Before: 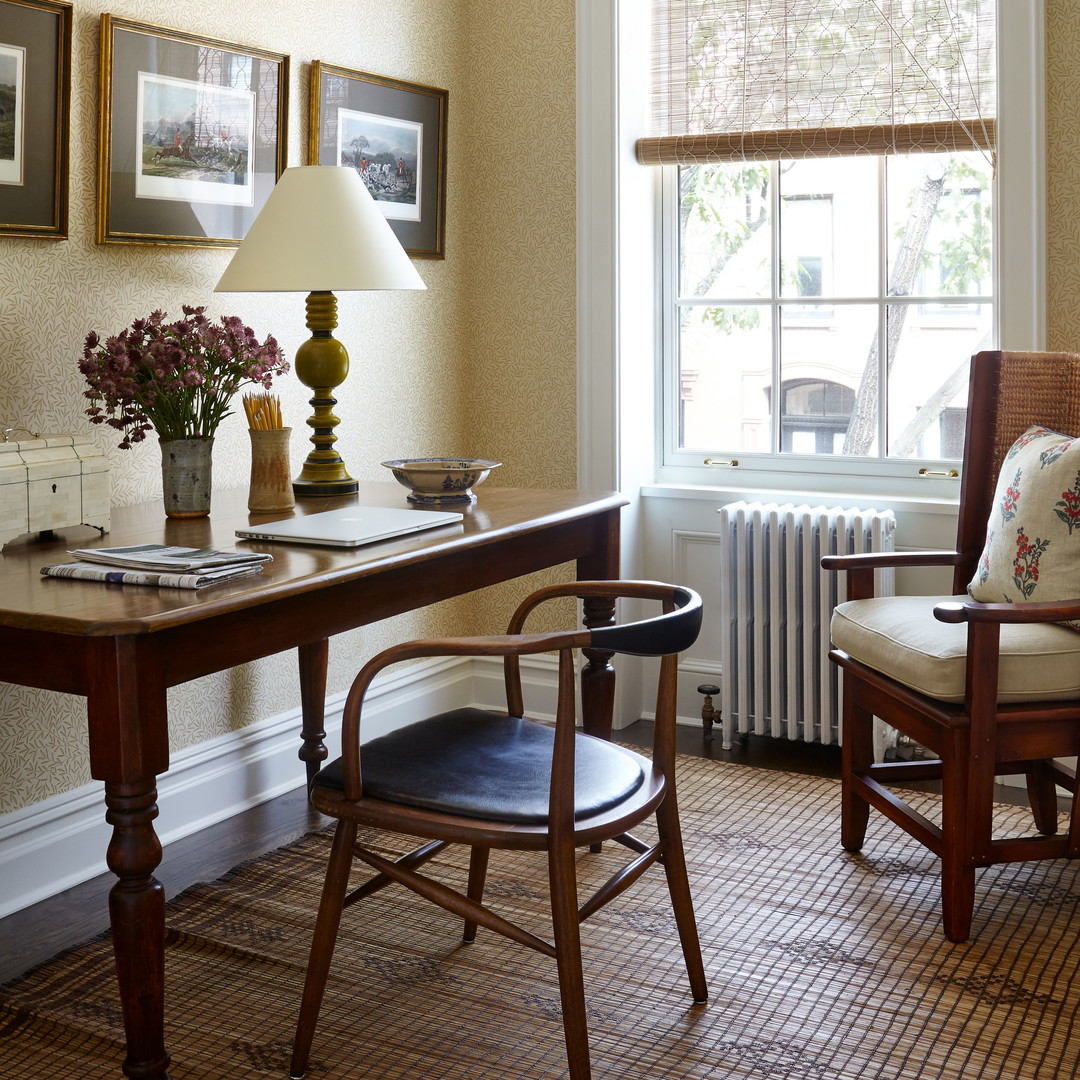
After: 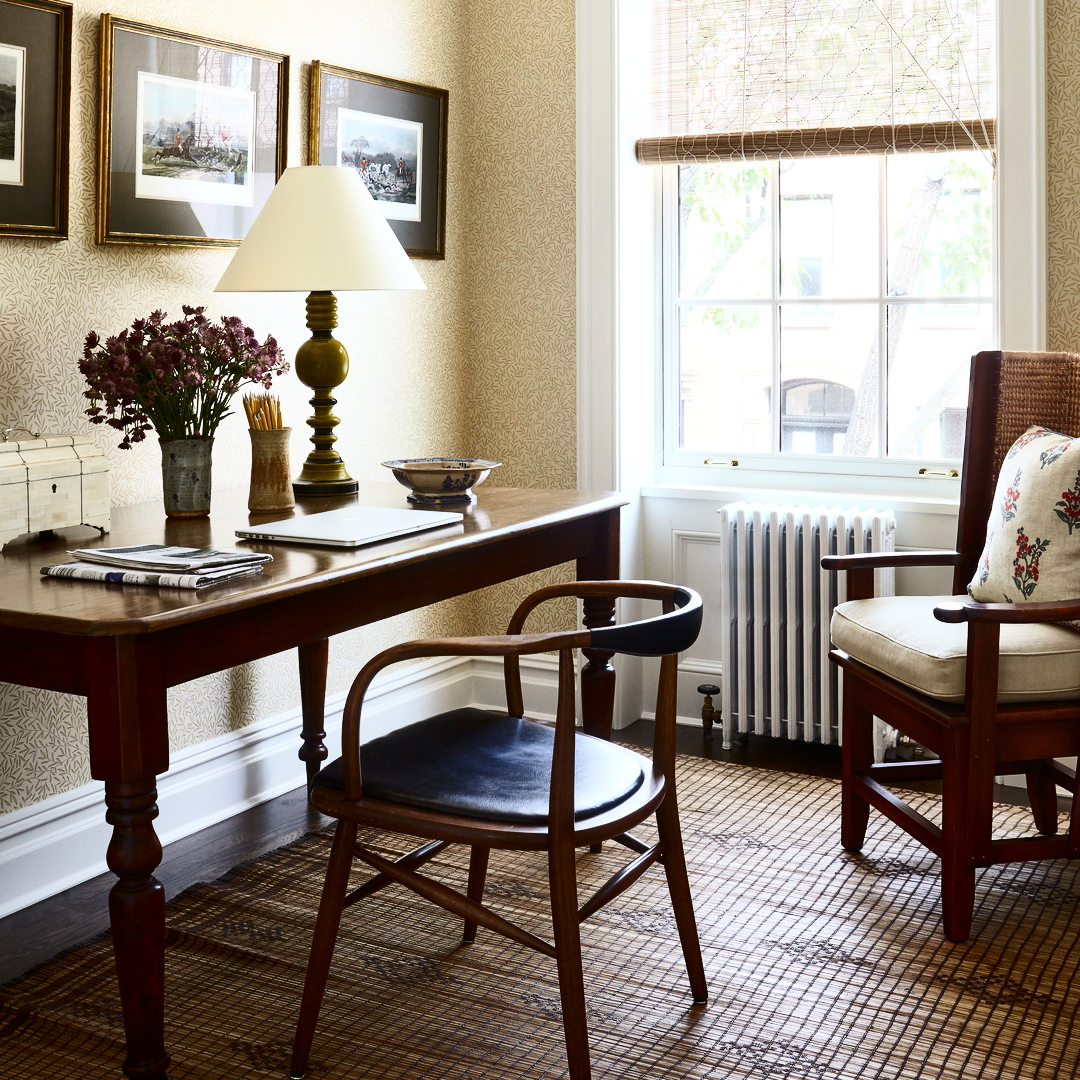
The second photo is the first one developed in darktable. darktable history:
contrast brightness saturation: contrast 0.384, brightness 0.1
